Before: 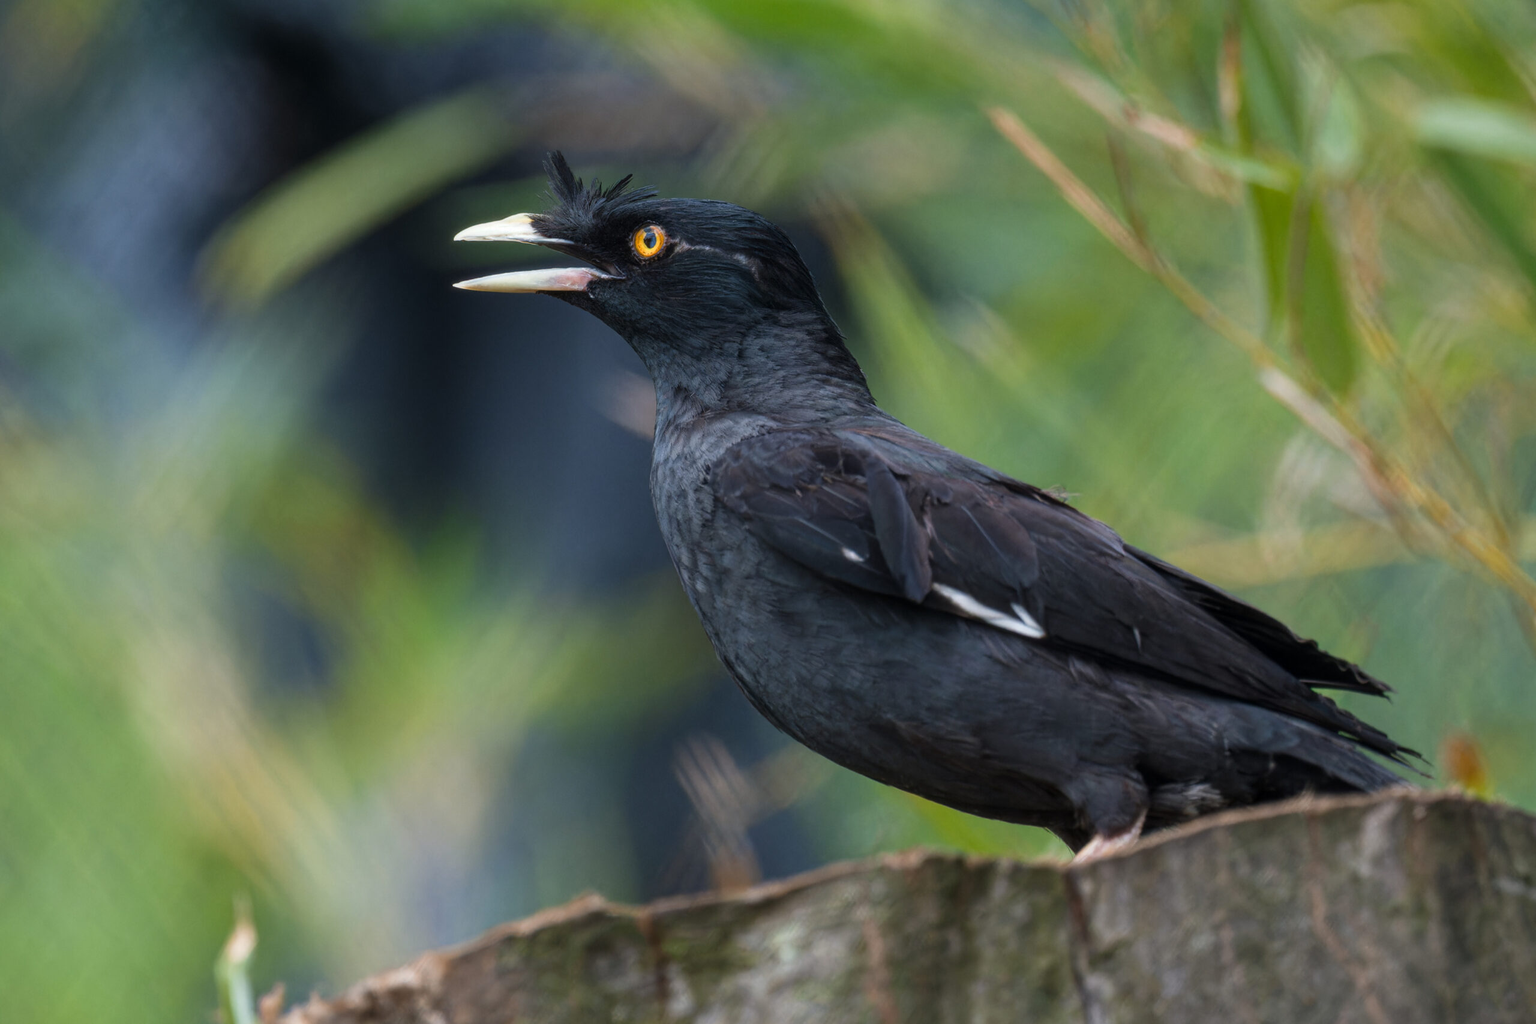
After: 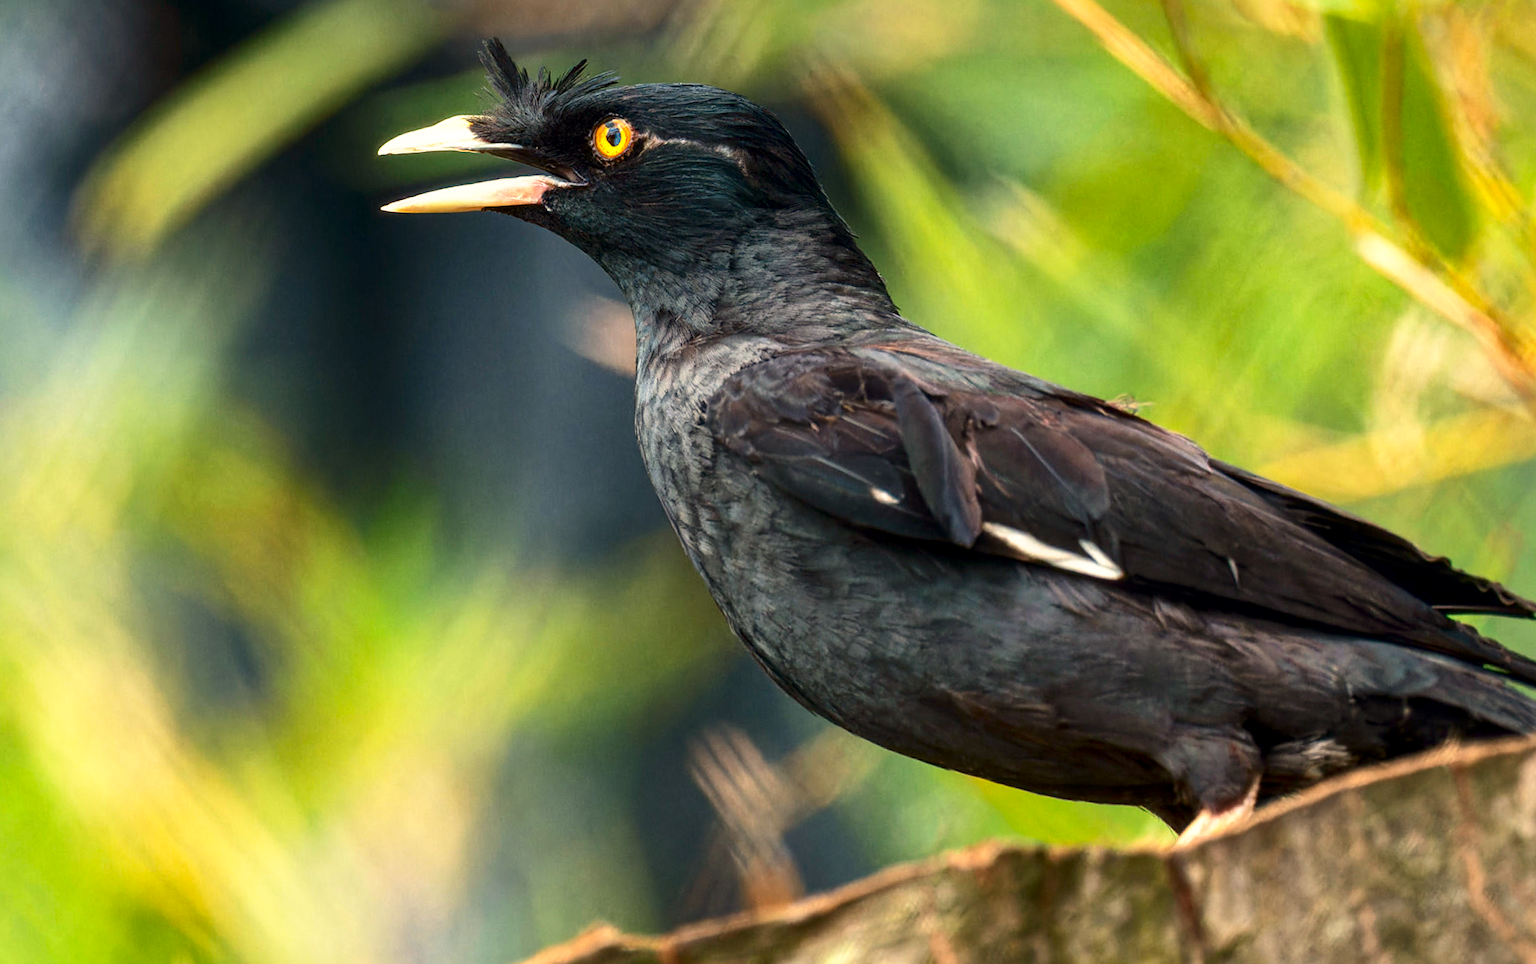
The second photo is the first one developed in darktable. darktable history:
contrast brightness saturation: contrast 0.21, brightness -0.11, saturation 0.21
sharpen: amount 0.2
local contrast: highlights 100%, shadows 100%, detail 120%, midtone range 0.2
rotate and perspective: rotation -4.25°, automatic cropping off
white balance: red 1.123, blue 0.83
crop: left 9.712%, top 16.928%, right 10.845%, bottom 12.332%
base curve: curves: ch0 [(0, 0) (0.495, 0.917) (1, 1)], preserve colors none
shadows and highlights: on, module defaults
